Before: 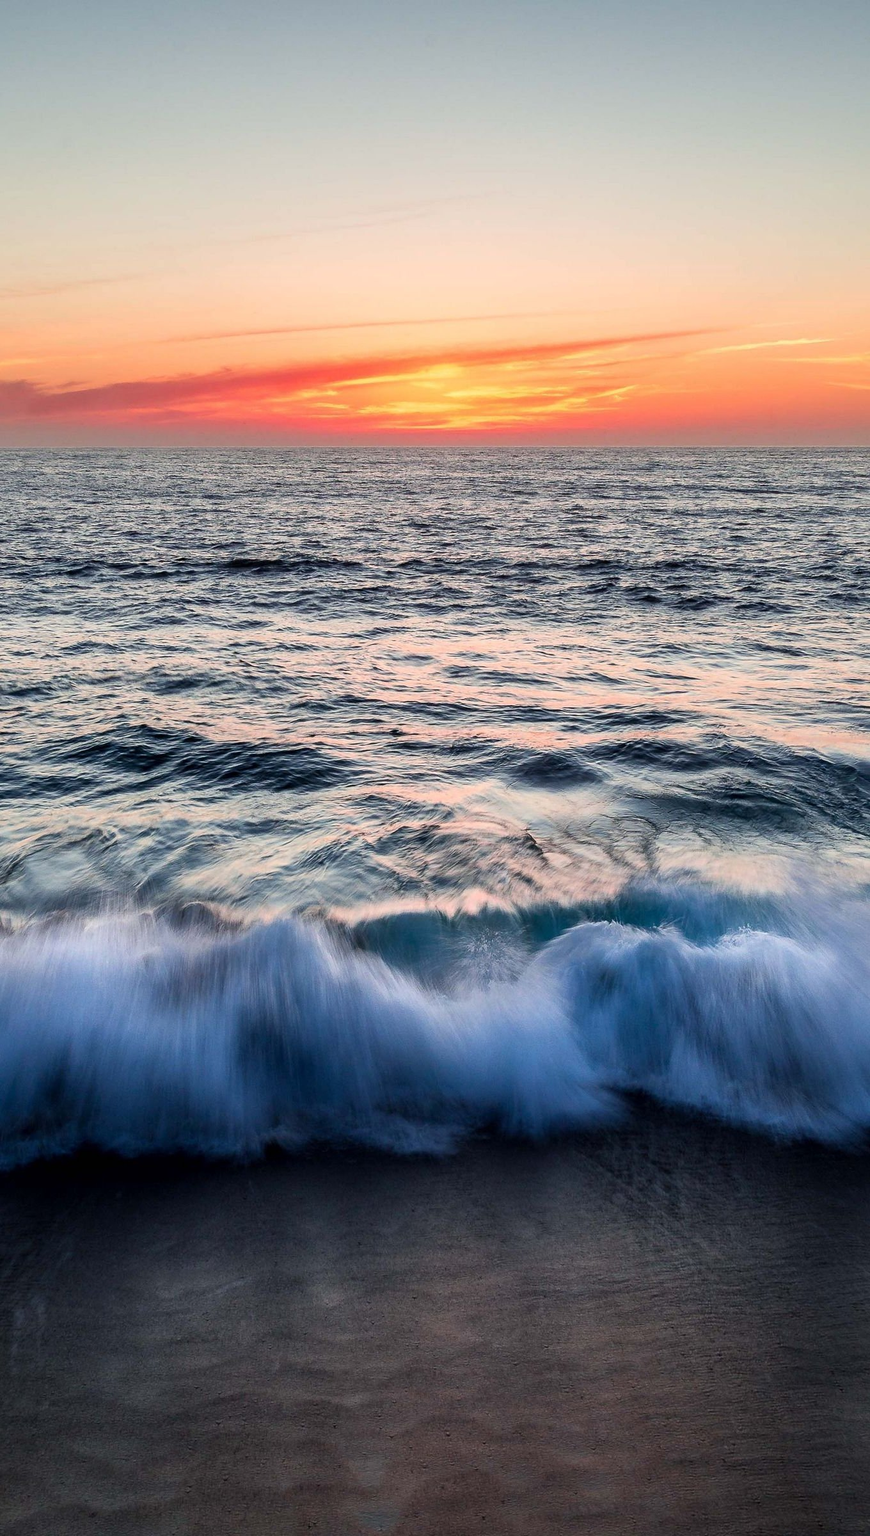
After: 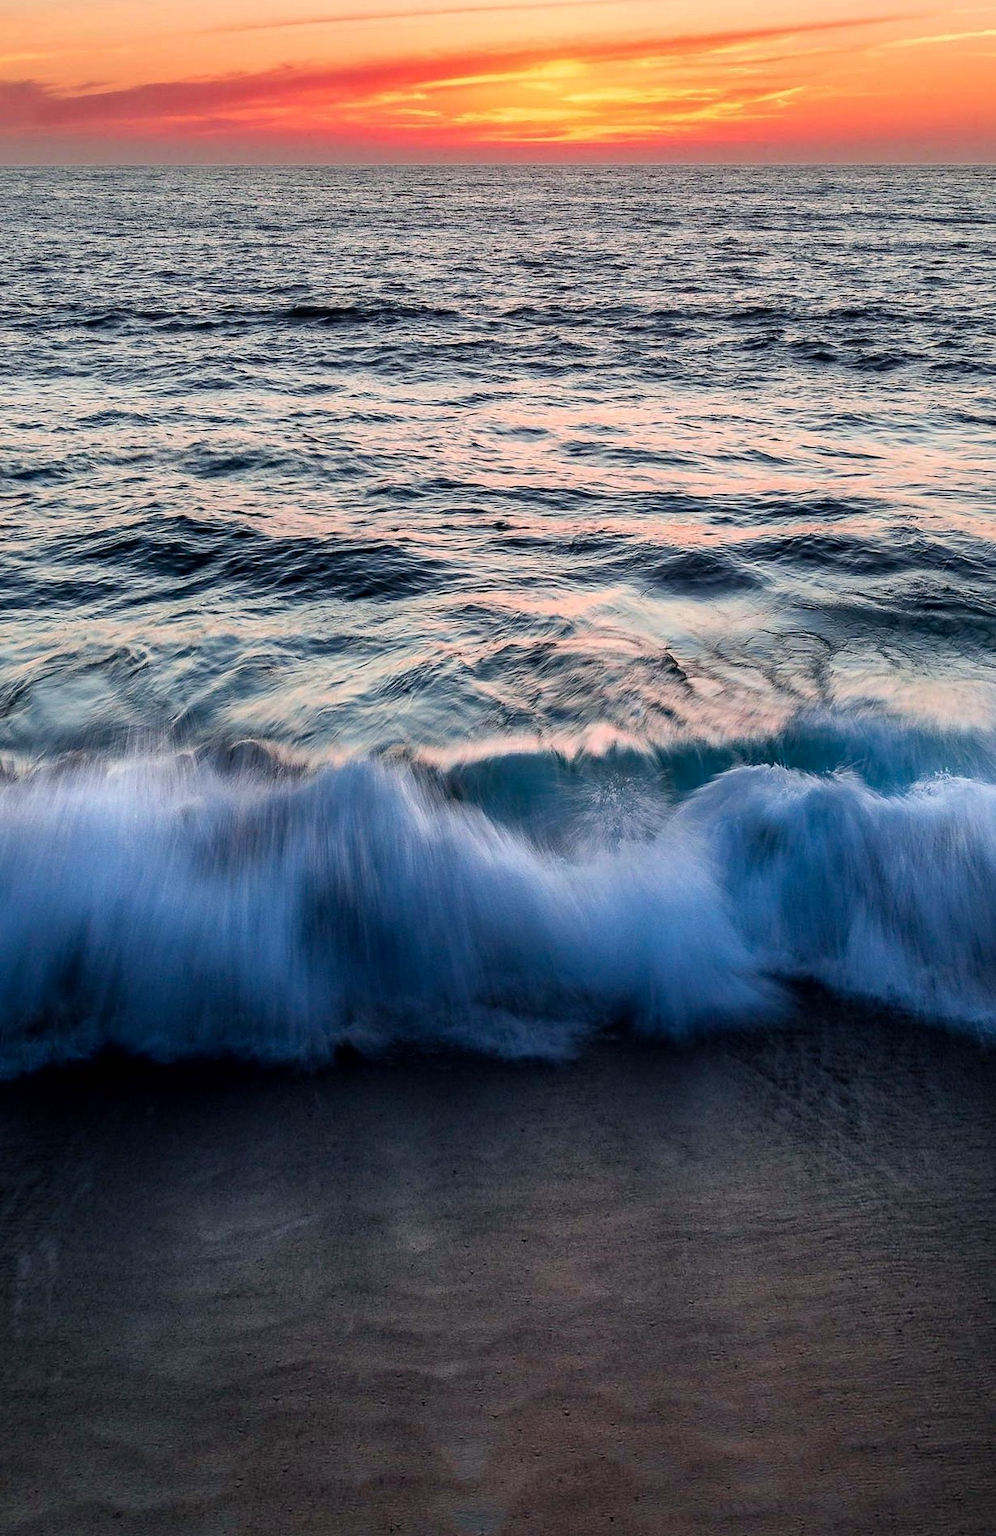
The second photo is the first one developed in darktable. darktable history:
haze removal: compatibility mode true, adaptive false
crop: top 20.661%, right 9.444%, bottom 0.249%
